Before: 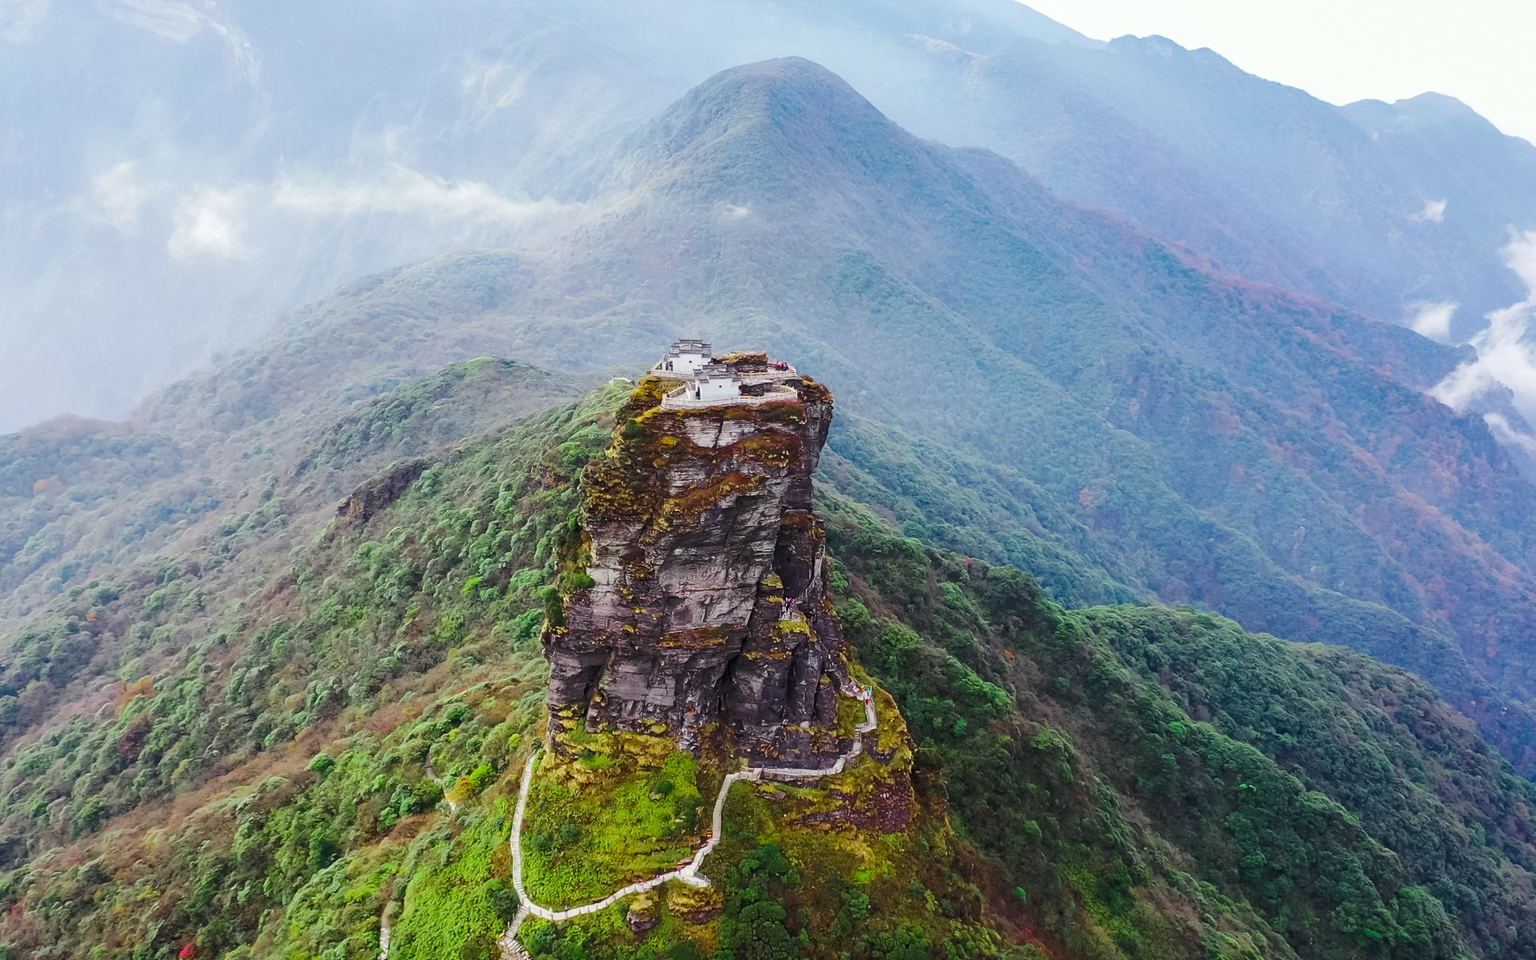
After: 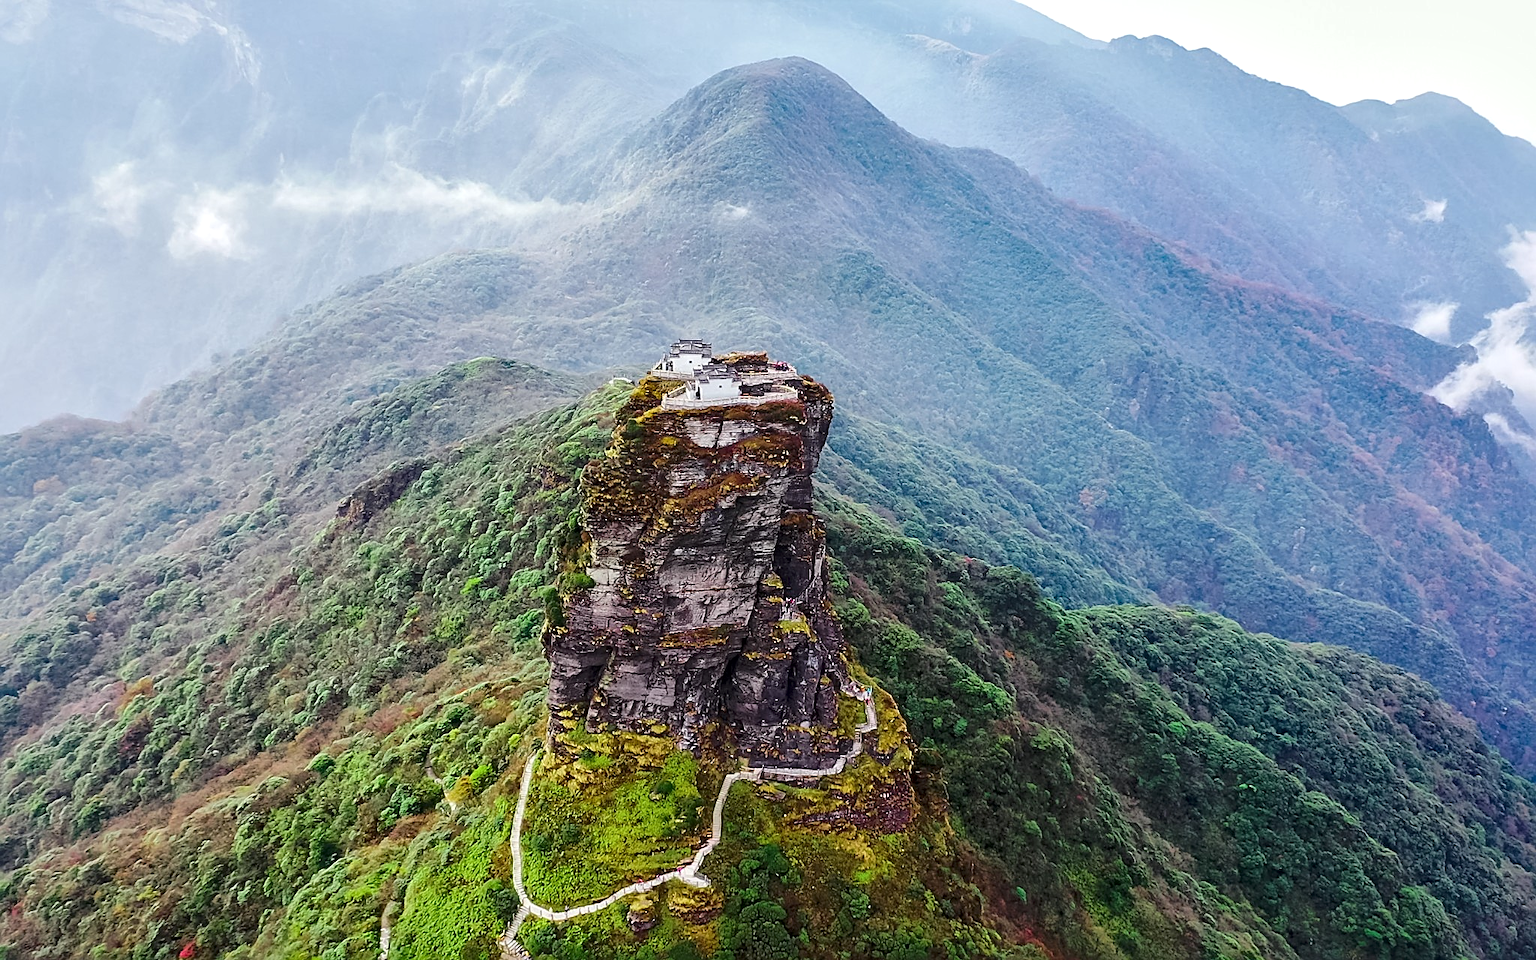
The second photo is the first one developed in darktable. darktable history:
contrast equalizer: octaves 7, y [[0.5, 0.502, 0.506, 0.511, 0.52, 0.537], [0.5 ×6], [0.505, 0.509, 0.518, 0.534, 0.553, 0.561], [0 ×6], [0 ×6]]
color zones: curves: ch1 [(0, 0.513) (0.143, 0.524) (0.286, 0.511) (0.429, 0.506) (0.571, 0.503) (0.714, 0.503) (0.857, 0.508) (1, 0.513)]
sharpen: on, module defaults
local contrast: mode bilateral grid, contrast 21, coarseness 50, detail 144%, midtone range 0.2
